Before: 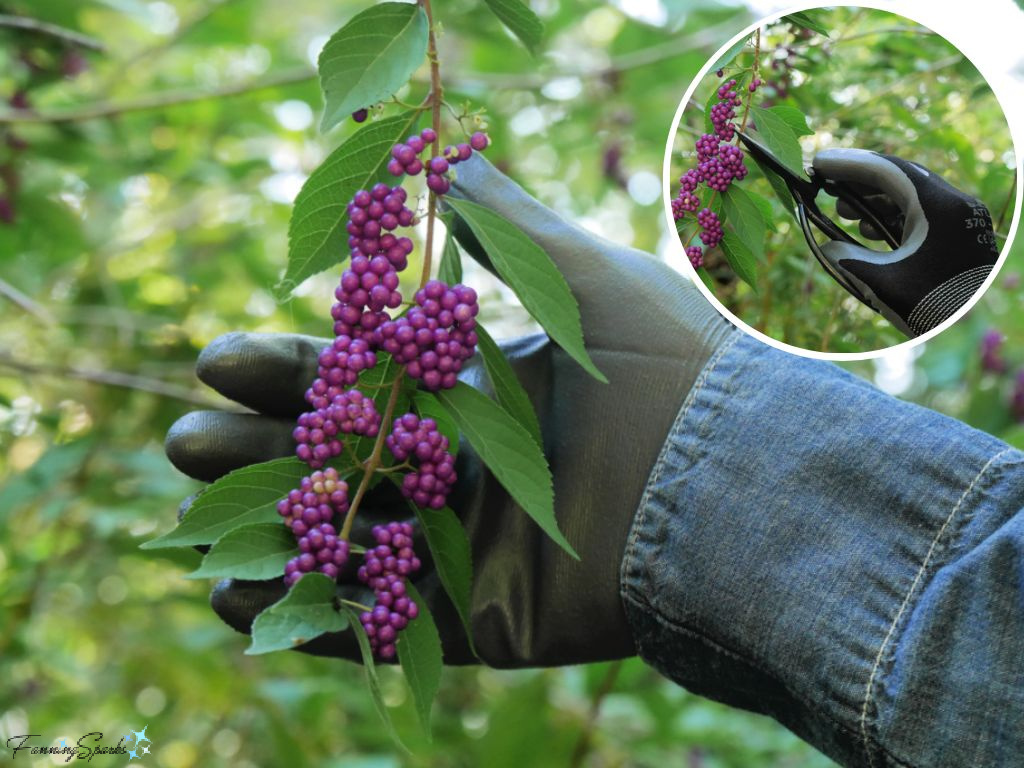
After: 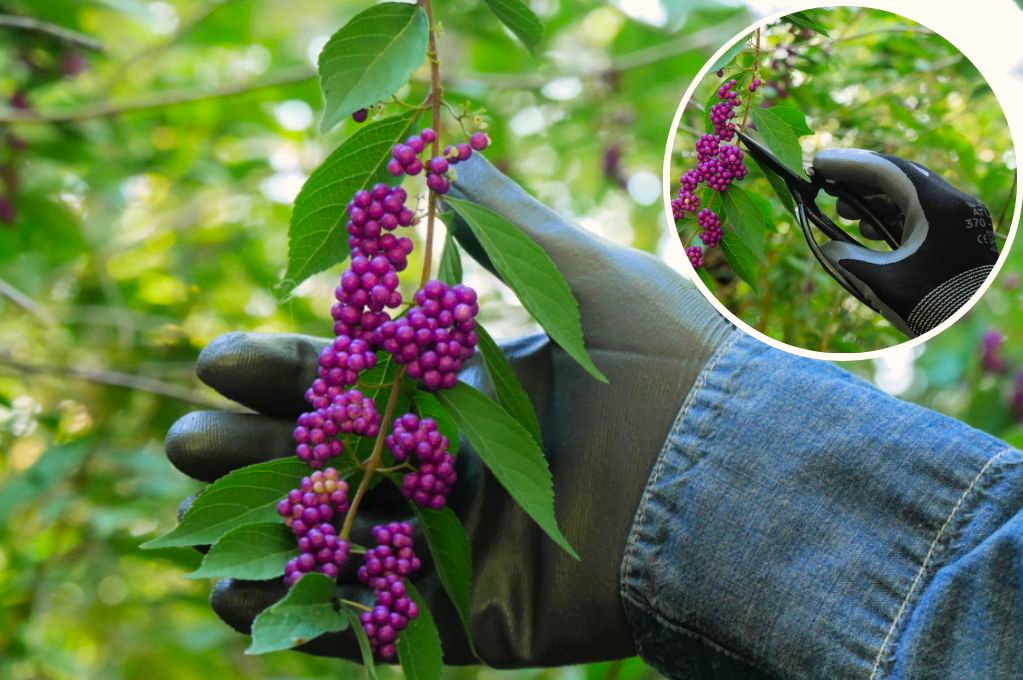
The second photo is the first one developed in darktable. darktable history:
crop and rotate: top 0%, bottom 11.45%
color correction: highlights b* 0.021, saturation 1.32
color balance rgb: shadows lift › luminance -9.399%, highlights gain › chroma 1.343%, highlights gain › hue 56.81°, perceptual saturation grading › global saturation 0.585%
